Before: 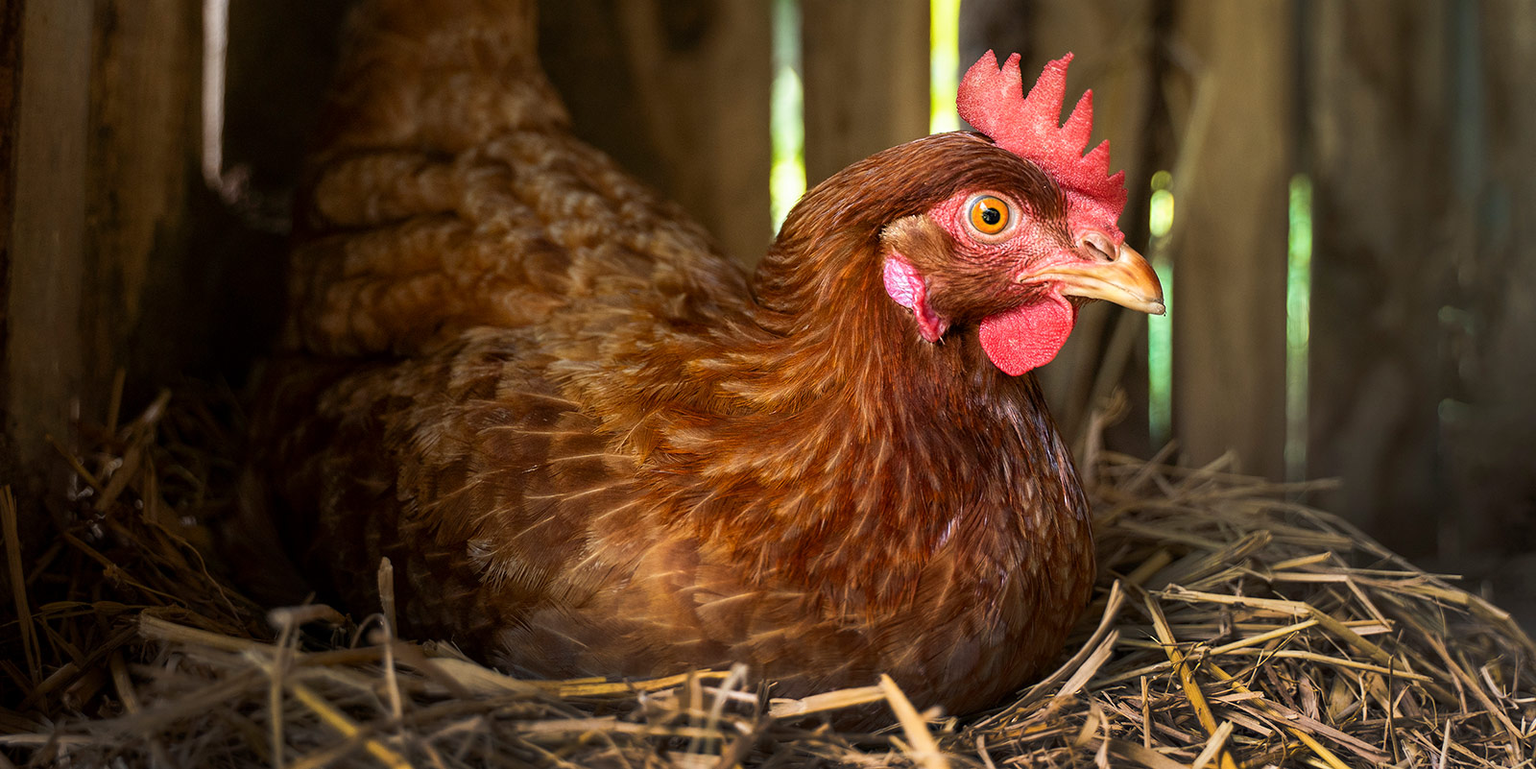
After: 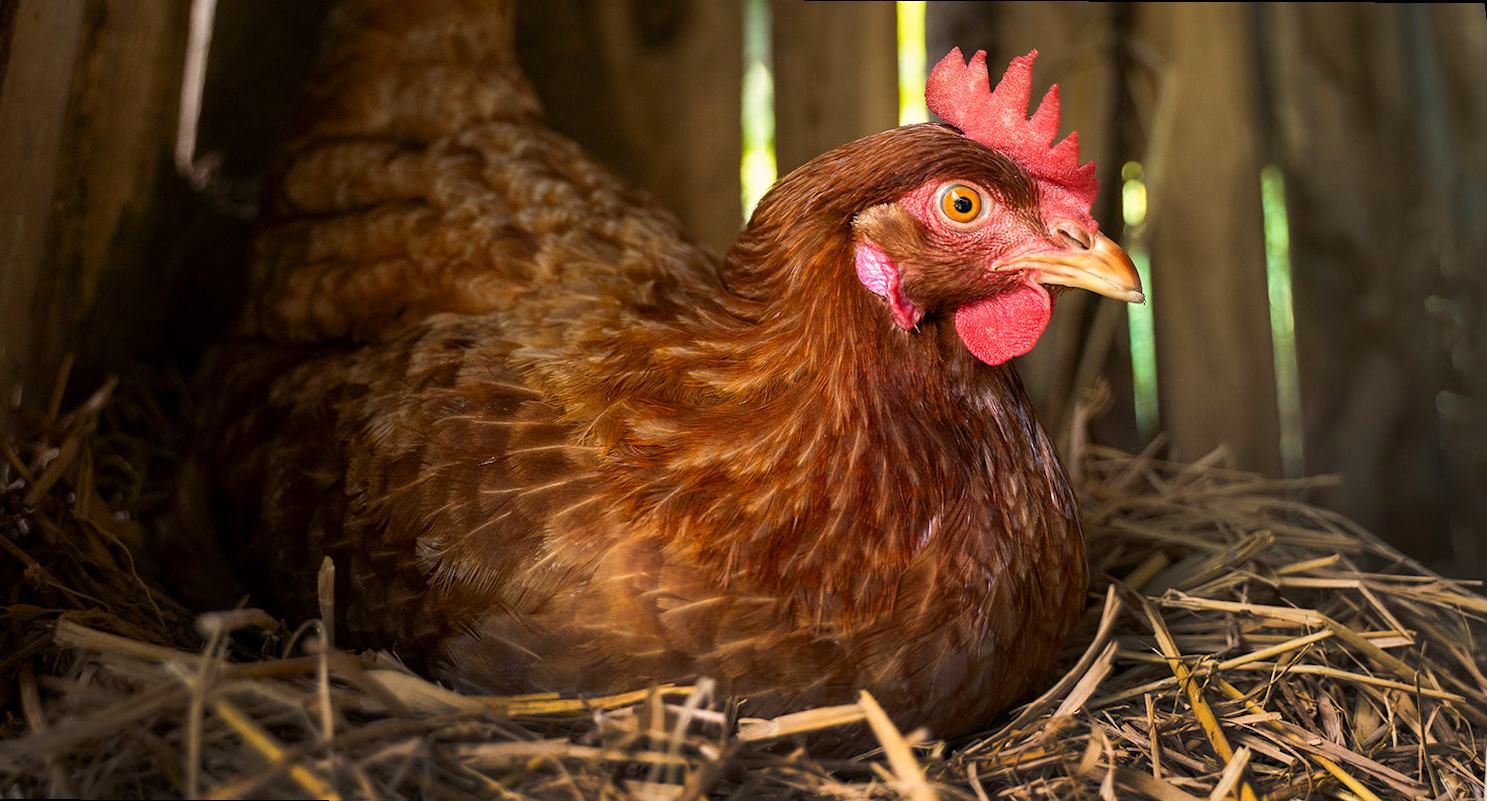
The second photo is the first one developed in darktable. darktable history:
color correction: highlights a* 3.84, highlights b* 5.07
rotate and perspective: rotation 0.215°, lens shift (vertical) -0.139, crop left 0.069, crop right 0.939, crop top 0.002, crop bottom 0.996
